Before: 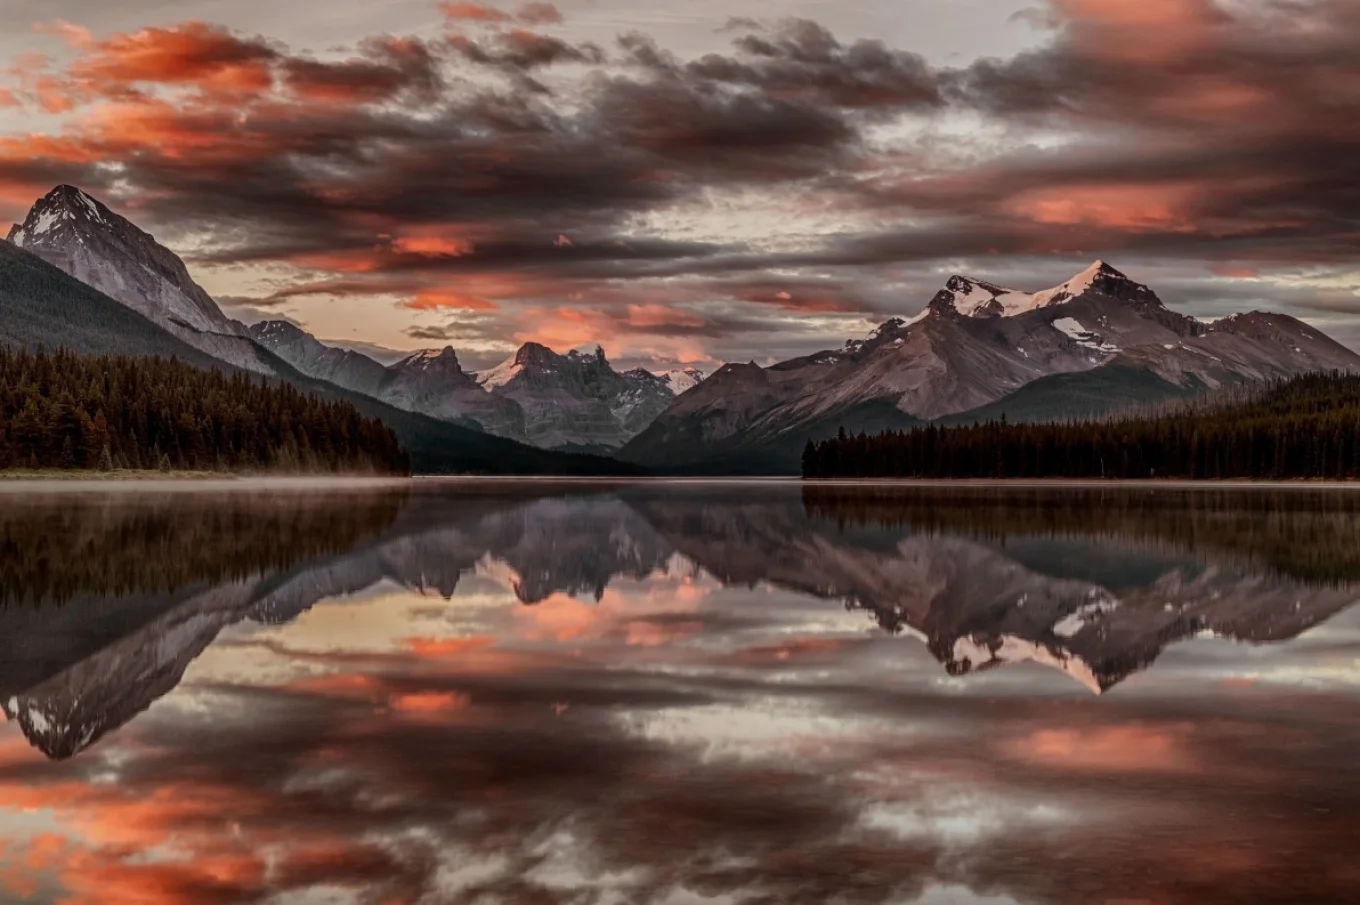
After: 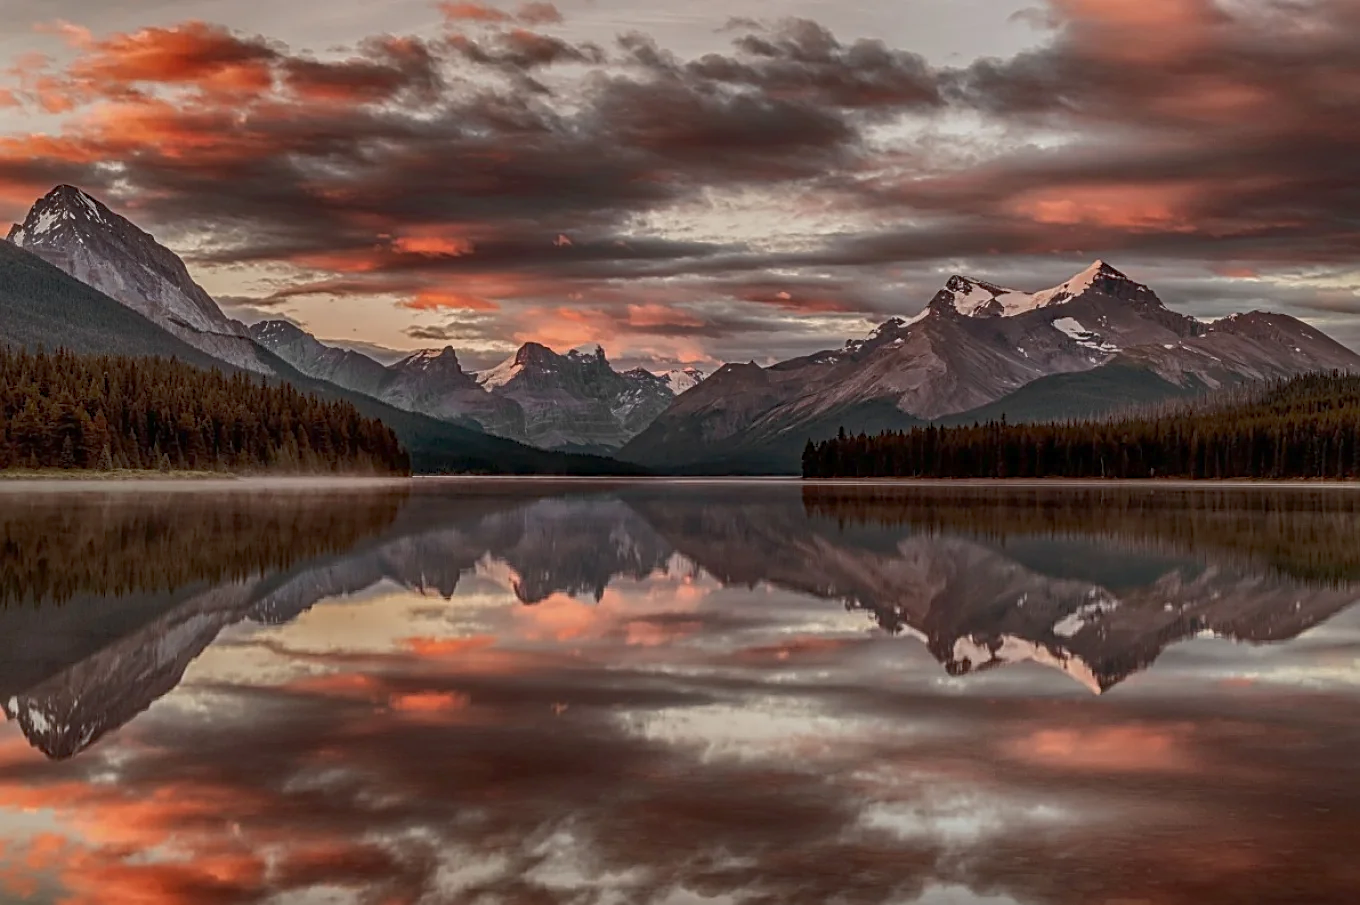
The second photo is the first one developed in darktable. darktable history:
sharpen: on, module defaults
rgb curve: curves: ch0 [(0, 0) (0.093, 0.159) (0.241, 0.265) (0.414, 0.42) (1, 1)], compensate middle gray true, preserve colors basic power
